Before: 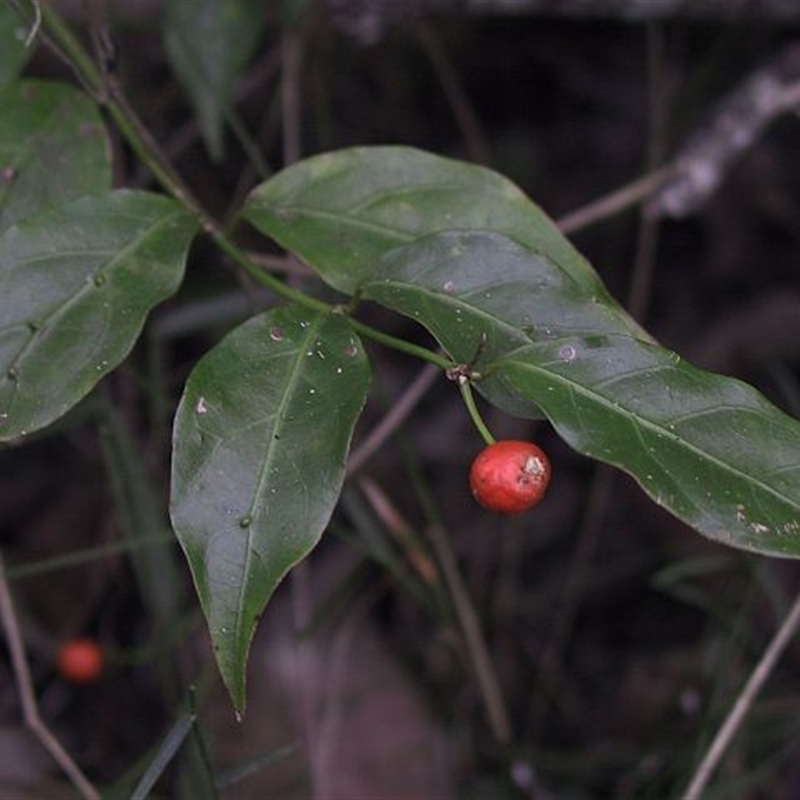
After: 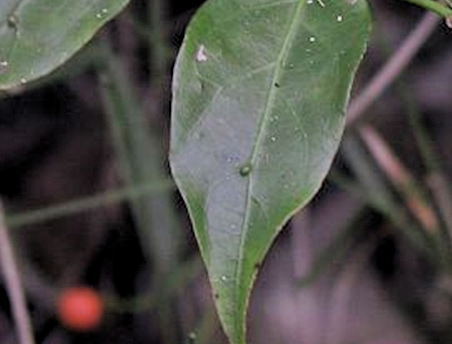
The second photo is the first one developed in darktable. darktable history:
levels: levels [0.016, 0.492, 0.969]
tone equalizer: -7 EV 0.153 EV, -6 EV 0.627 EV, -5 EV 1.19 EV, -4 EV 1.32 EV, -3 EV 1.17 EV, -2 EV 0.6 EV, -1 EV 0.159 EV
filmic rgb: black relative exposure -7.65 EV, white relative exposure 4.56 EV, threshold 5.99 EV, hardness 3.61, enable highlight reconstruction true
crop: top 44.121%, right 43.428%, bottom 12.867%
